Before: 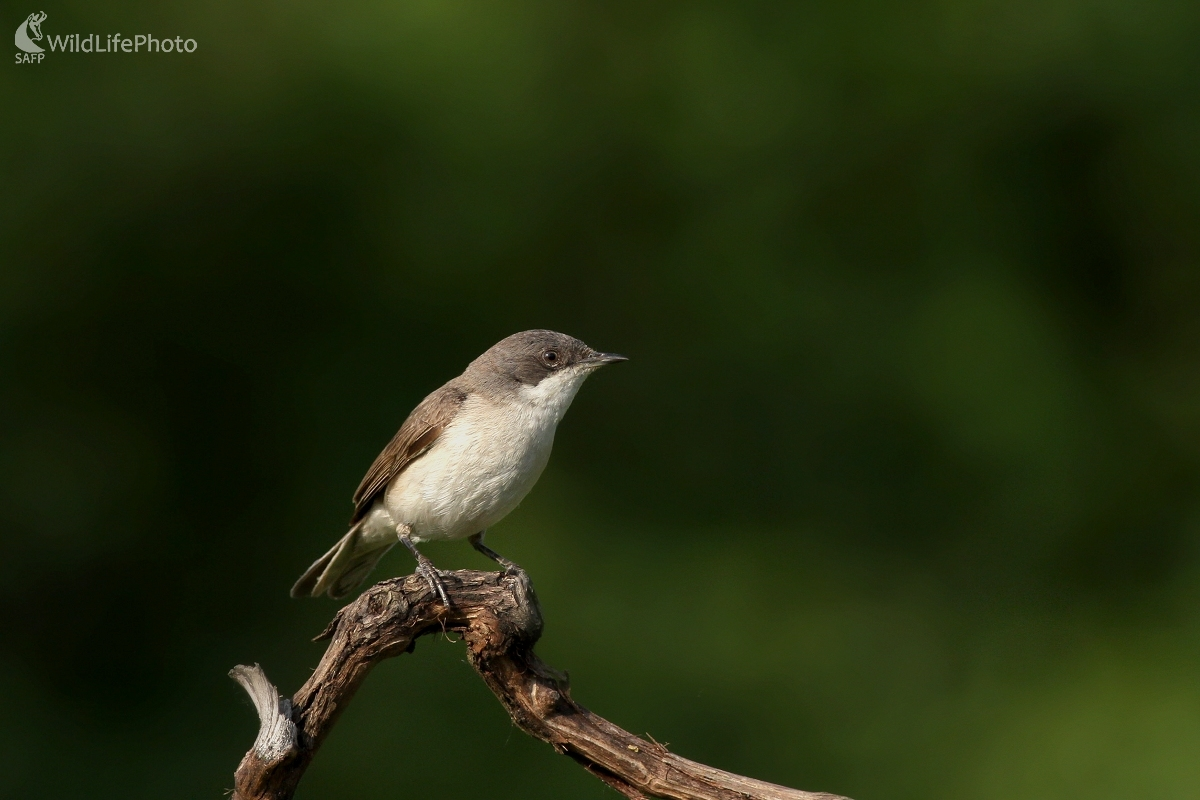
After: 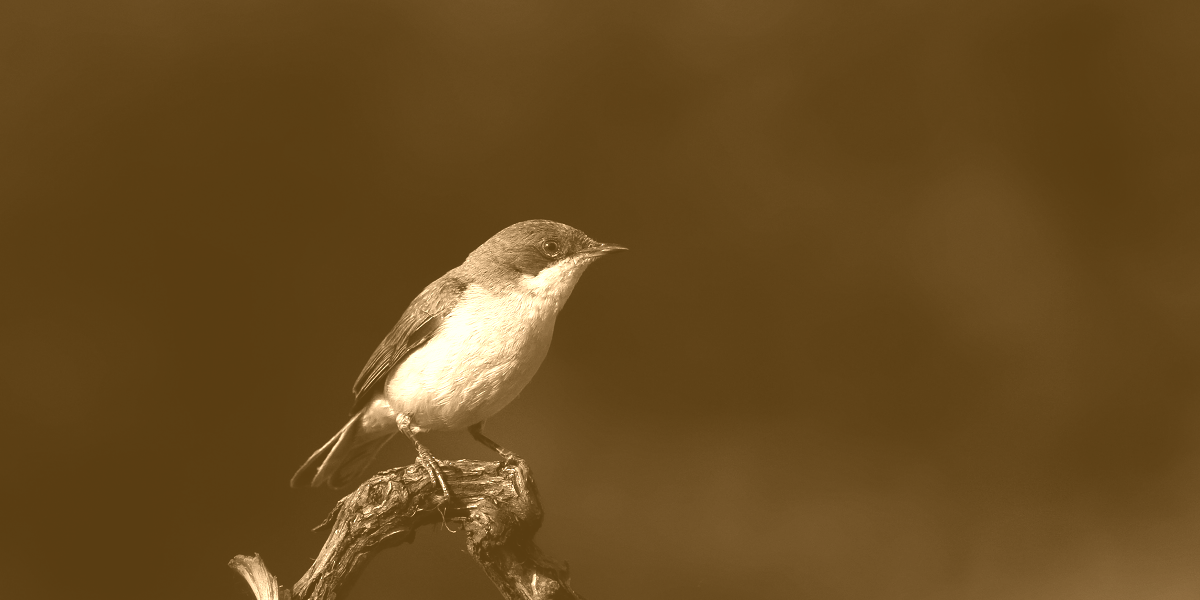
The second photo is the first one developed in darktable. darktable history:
crop: top 13.819%, bottom 11.169%
contrast brightness saturation: contrast 0.1, brightness -0.26, saturation 0.14
white balance: emerald 1
colorize: hue 28.8°, source mix 100%
